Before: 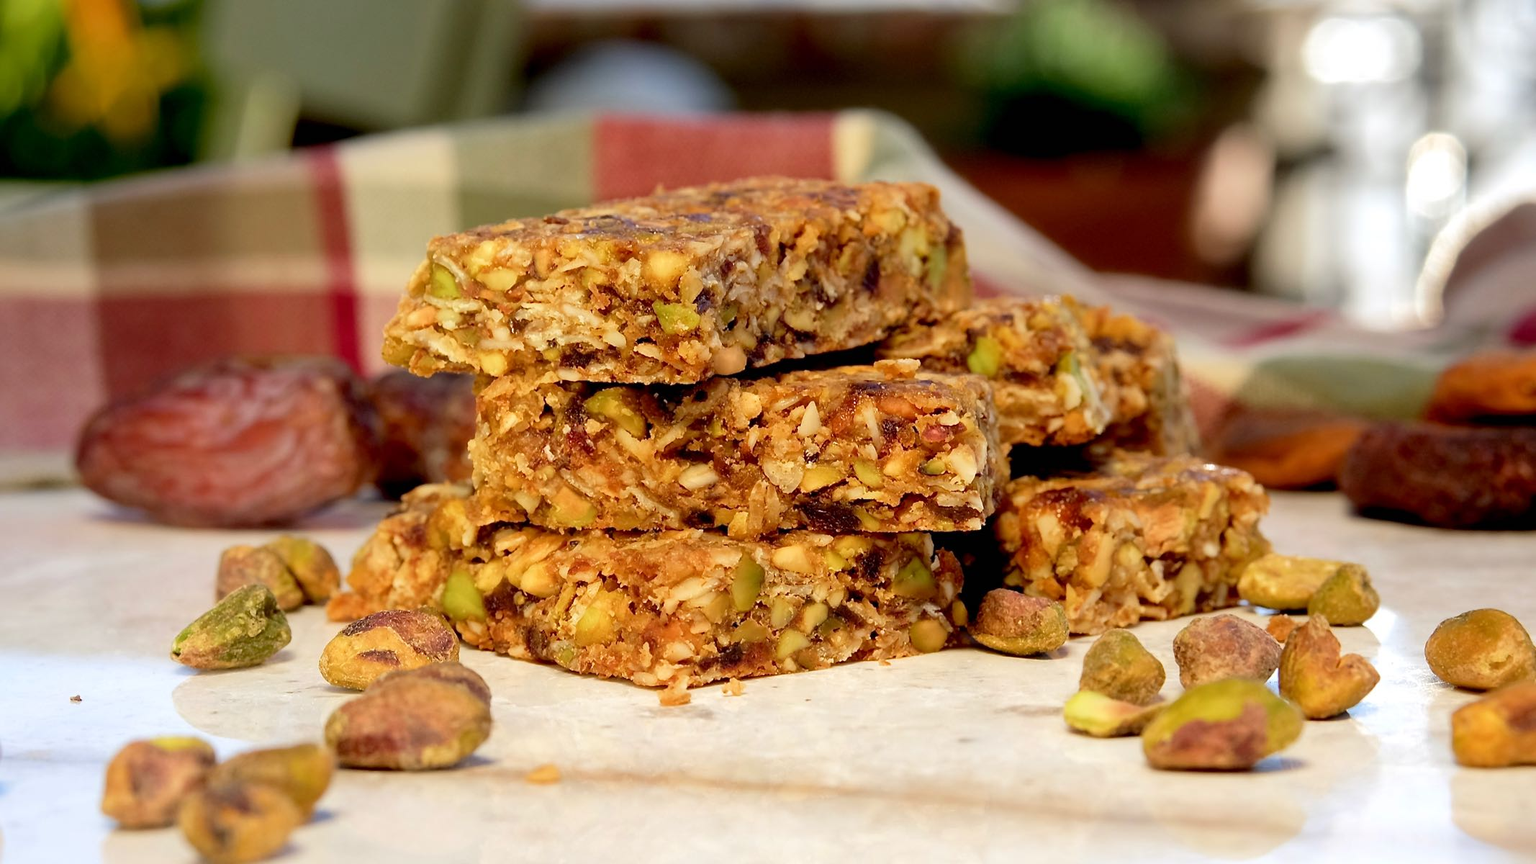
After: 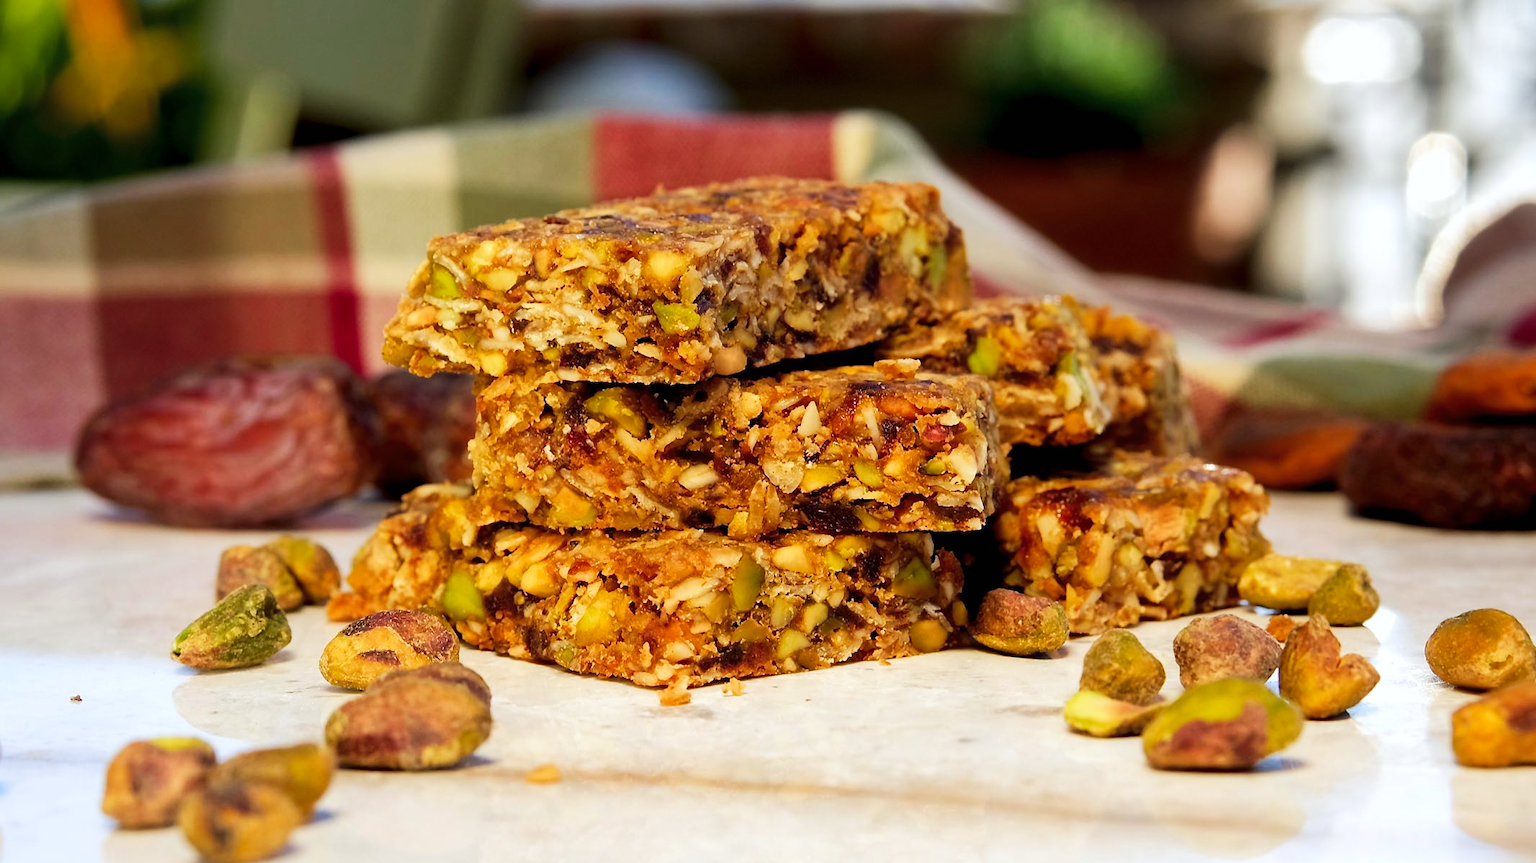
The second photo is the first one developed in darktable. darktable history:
white balance: red 0.982, blue 1.018
tone curve: curves: ch0 [(0, 0) (0.003, 0.003) (0.011, 0.012) (0.025, 0.024) (0.044, 0.039) (0.069, 0.052) (0.1, 0.072) (0.136, 0.097) (0.177, 0.128) (0.224, 0.168) (0.277, 0.217) (0.335, 0.276) (0.399, 0.345) (0.468, 0.429) (0.543, 0.524) (0.623, 0.628) (0.709, 0.732) (0.801, 0.829) (0.898, 0.919) (1, 1)], preserve colors none
